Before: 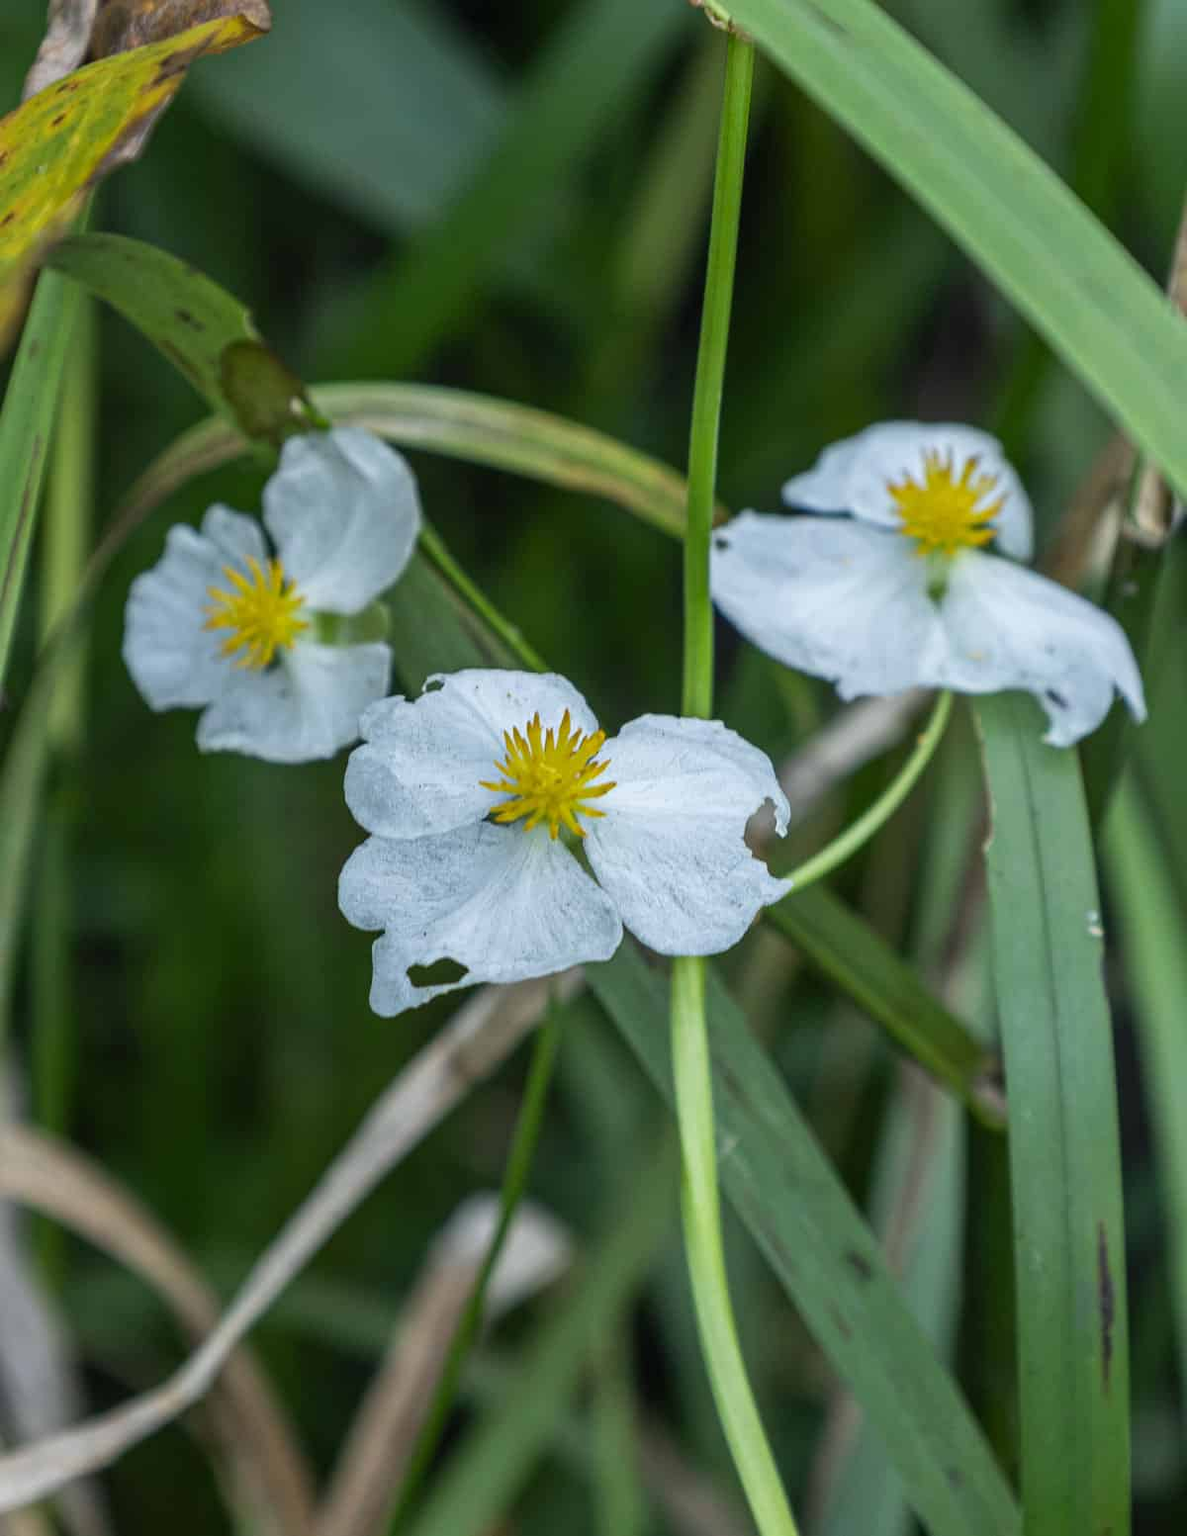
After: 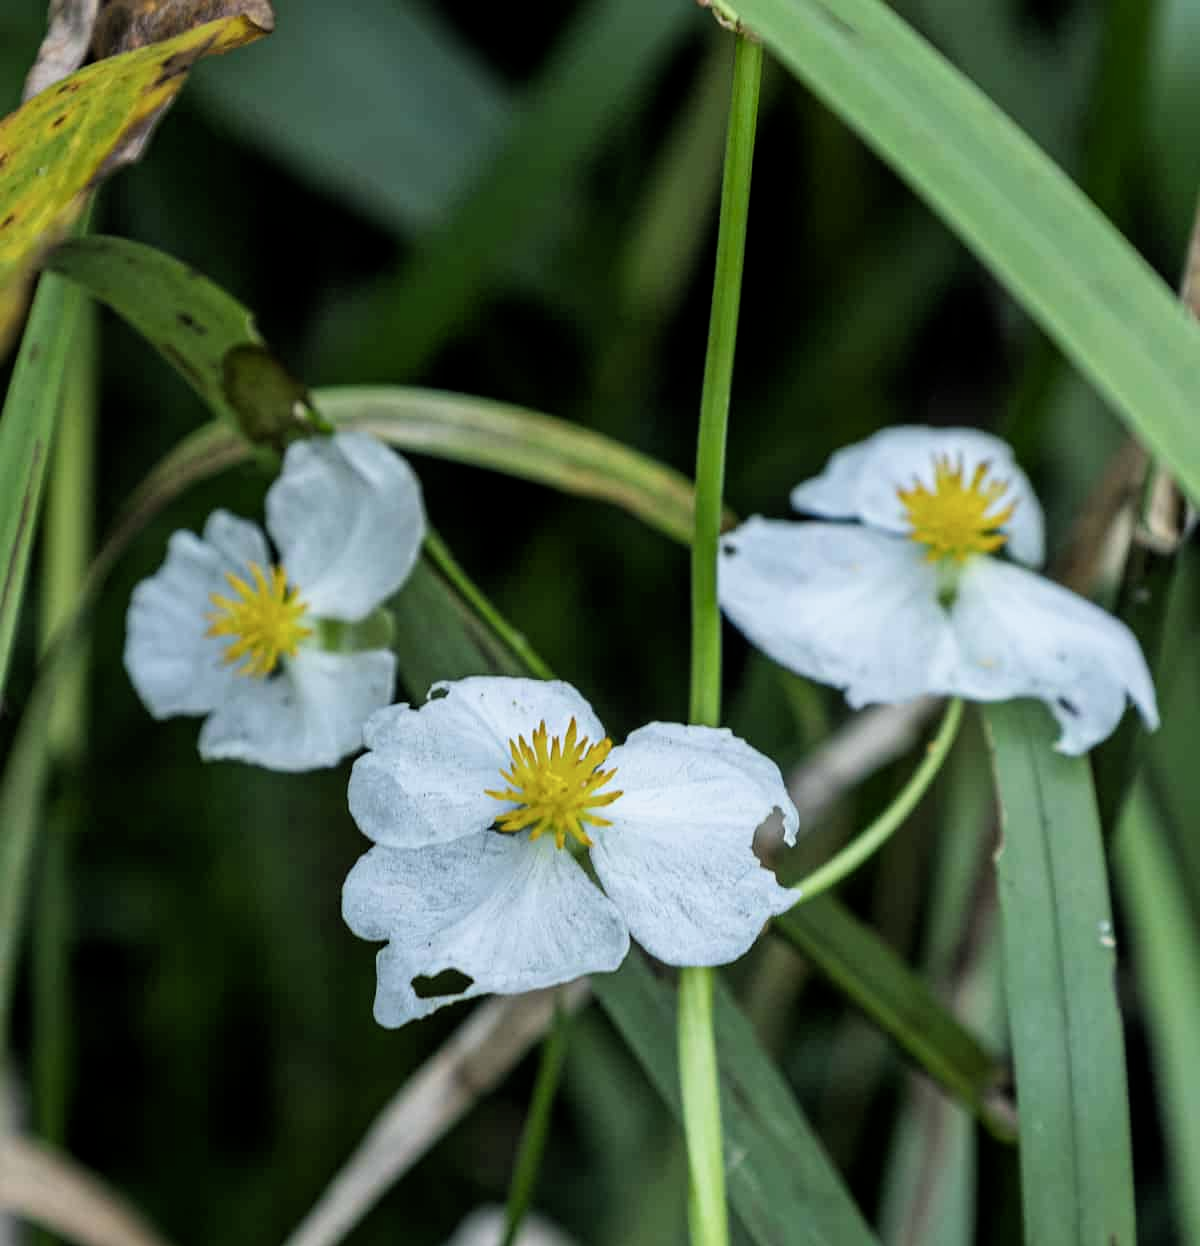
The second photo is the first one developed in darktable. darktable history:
crop: bottom 19.723%
filmic rgb: black relative exposure -6.35 EV, white relative exposure 2.8 EV, target black luminance 0%, hardness 4.56, latitude 67.56%, contrast 1.292, shadows ↔ highlights balance -3.45%
